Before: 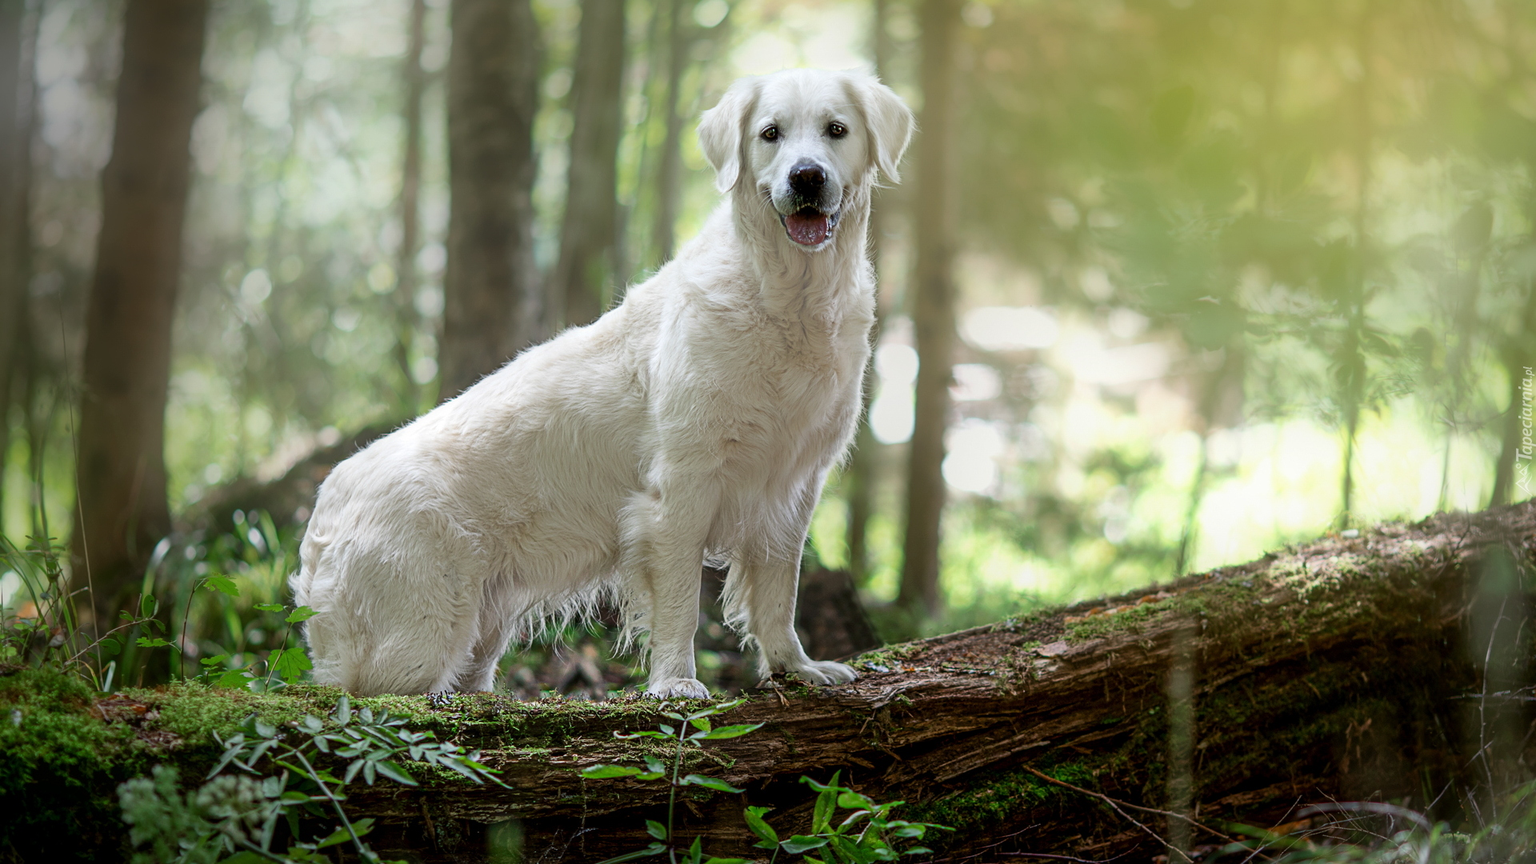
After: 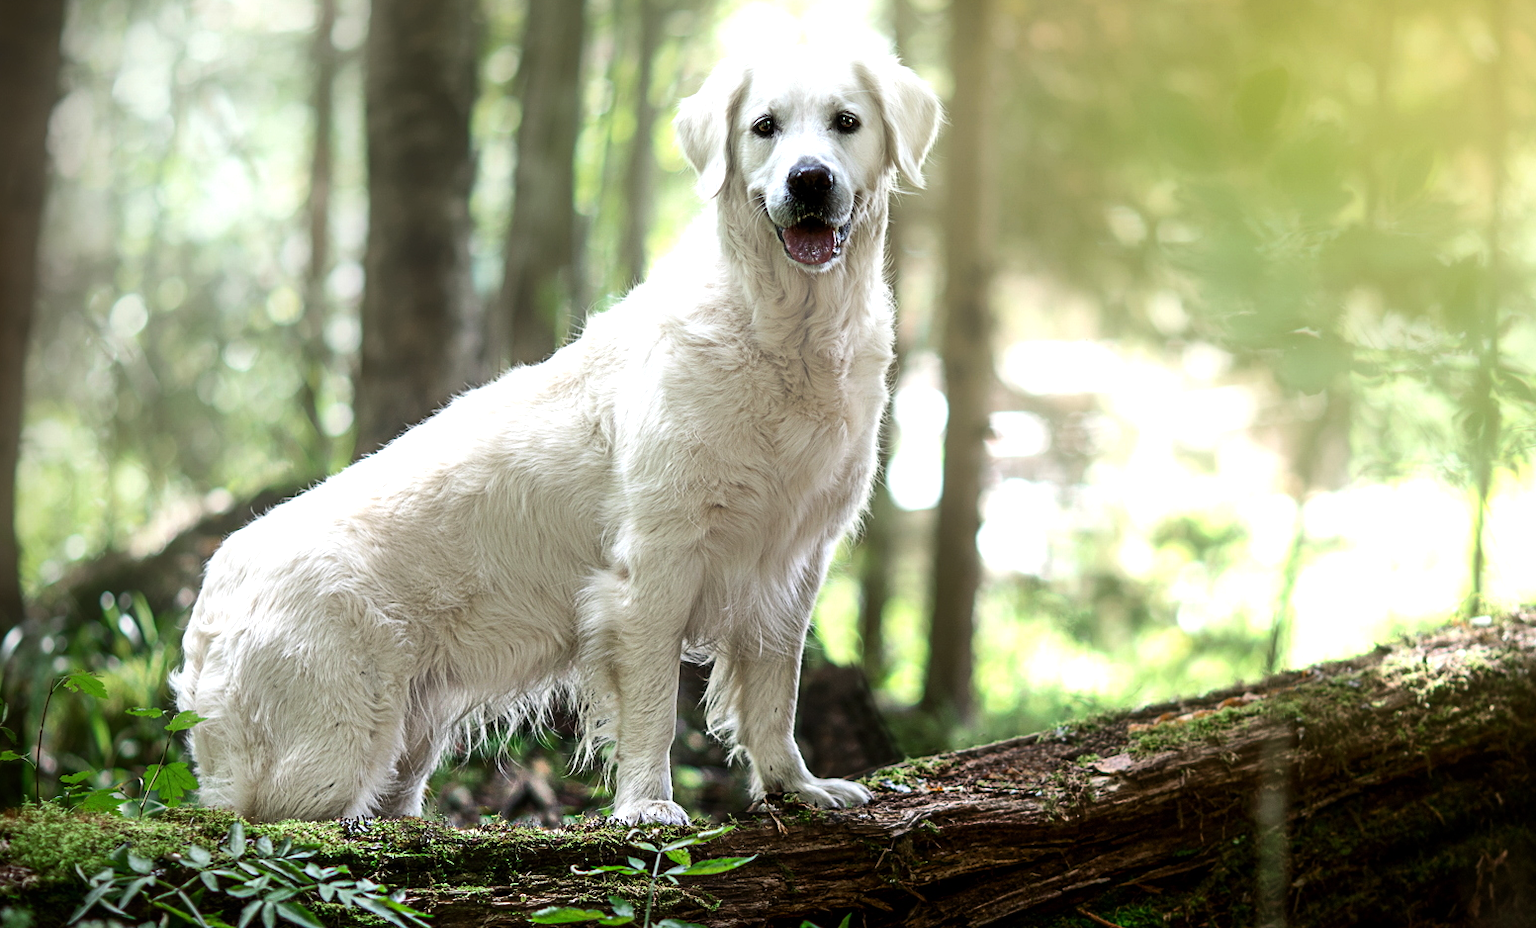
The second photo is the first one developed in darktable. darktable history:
crop: left 9.92%, top 3.652%, right 9.18%, bottom 9.333%
tone equalizer: -8 EV -0.767 EV, -7 EV -0.72 EV, -6 EV -0.633 EV, -5 EV -0.412 EV, -3 EV 0.368 EV, -2 EV 0.6 EV, -1 EV 0.685 EV, +0 EV 0.78 EV, edges refinement/feathering 500, mask exposure compensation -1.57 EV, preserve details no
